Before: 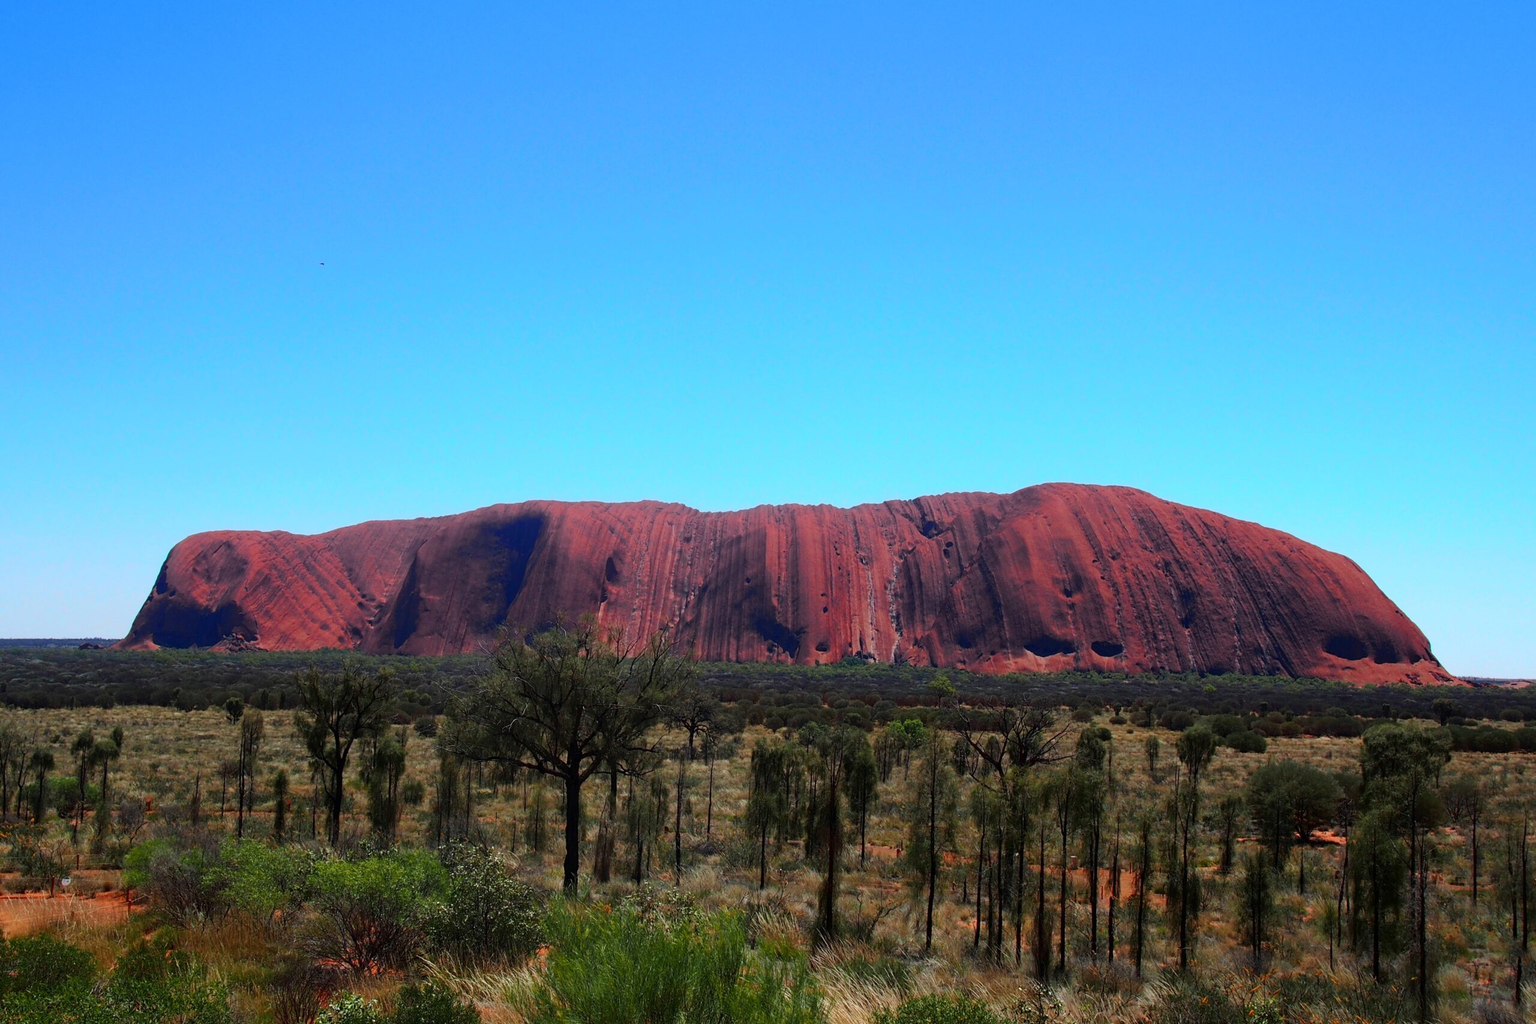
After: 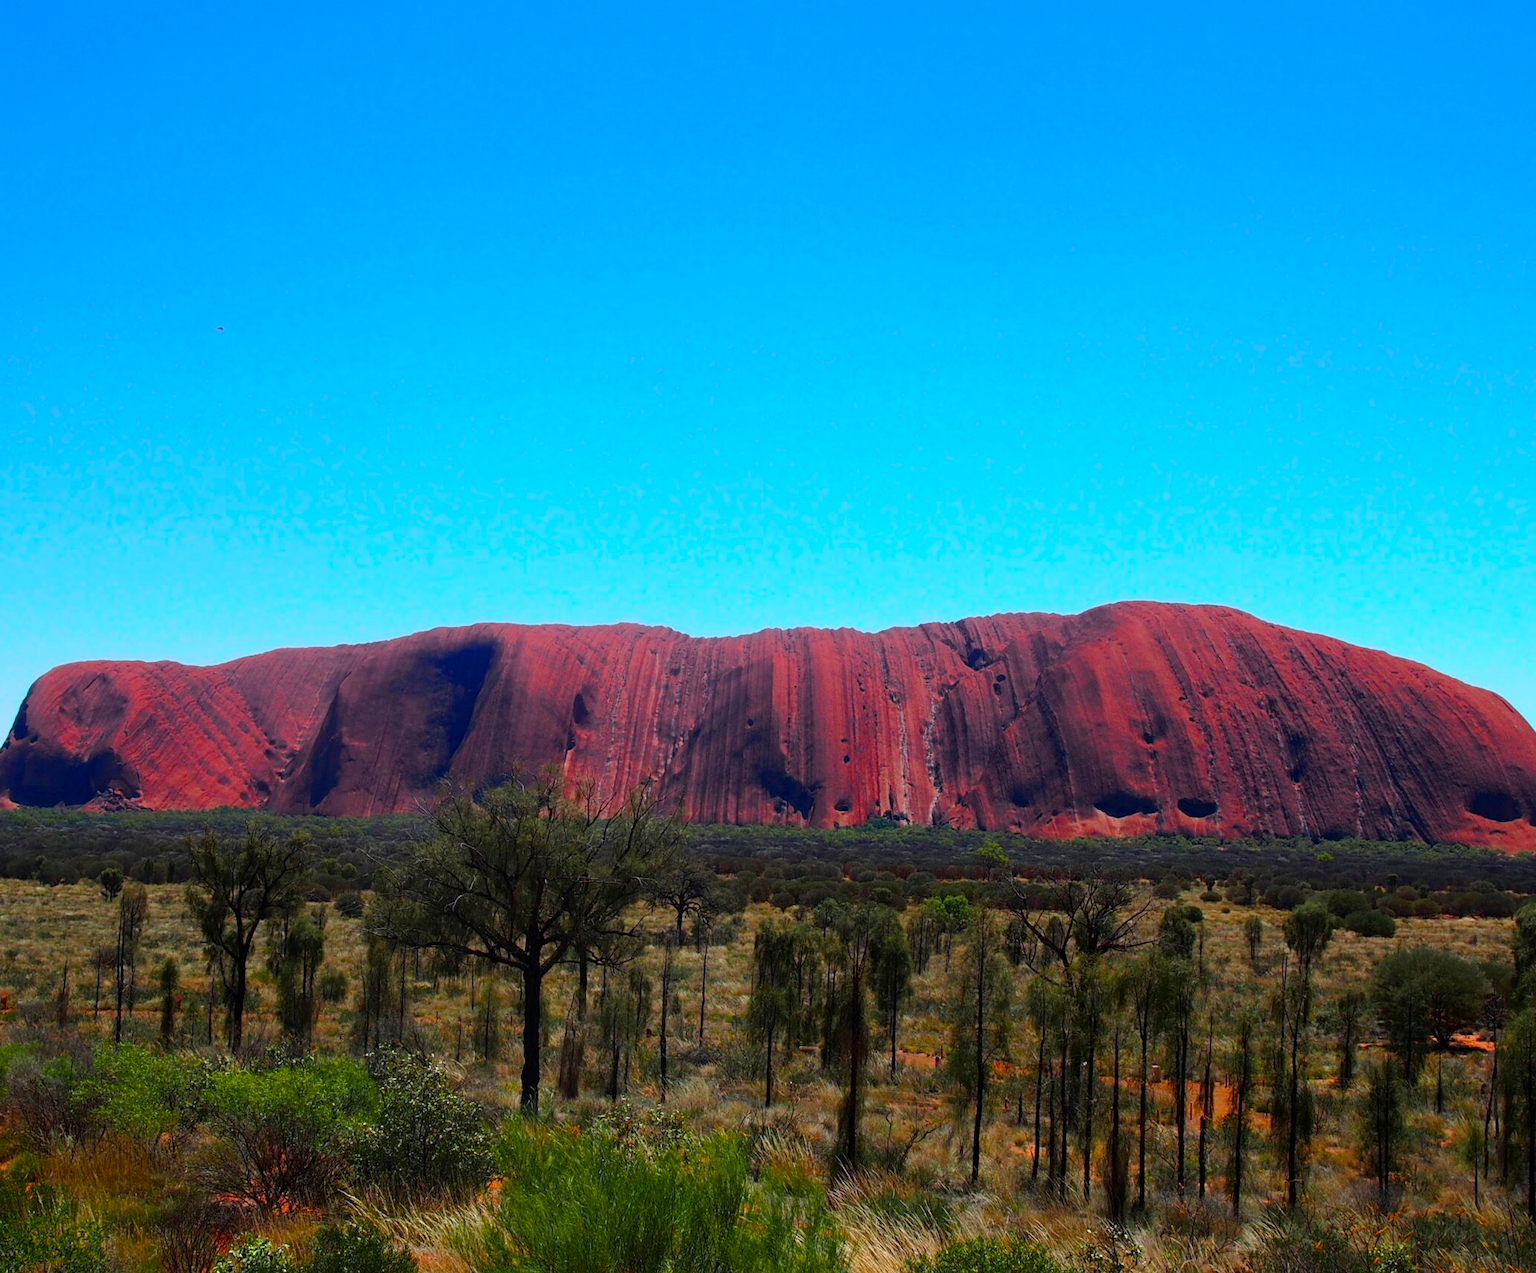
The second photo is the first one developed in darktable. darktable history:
crop and rotate: left 9.479%, right 10.158%
color balance rgb: perceptual saturation grading › global saturation 29.415%
